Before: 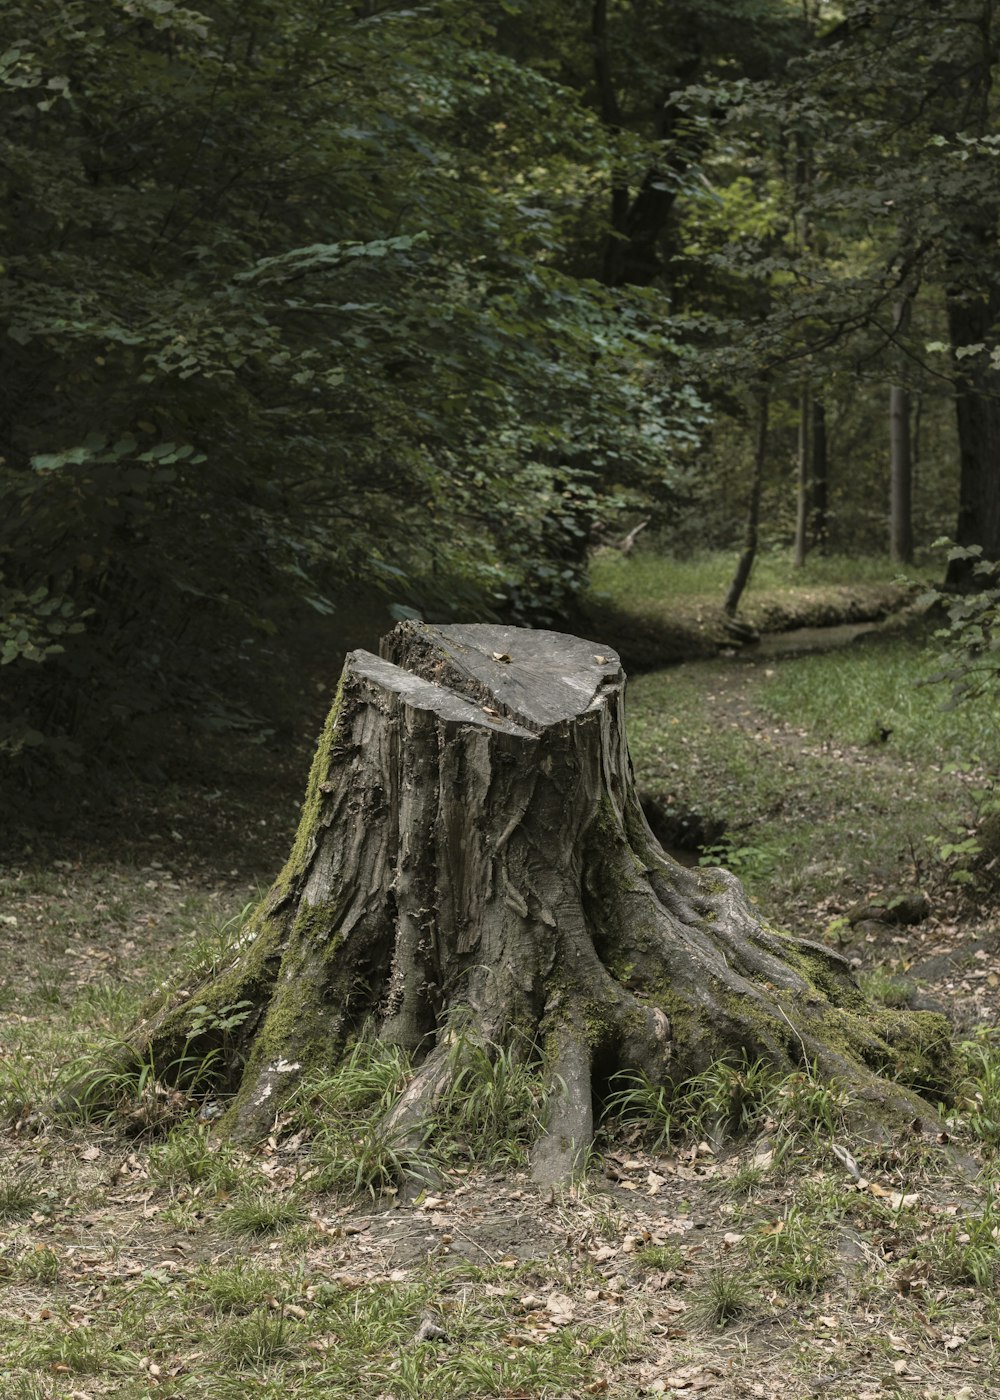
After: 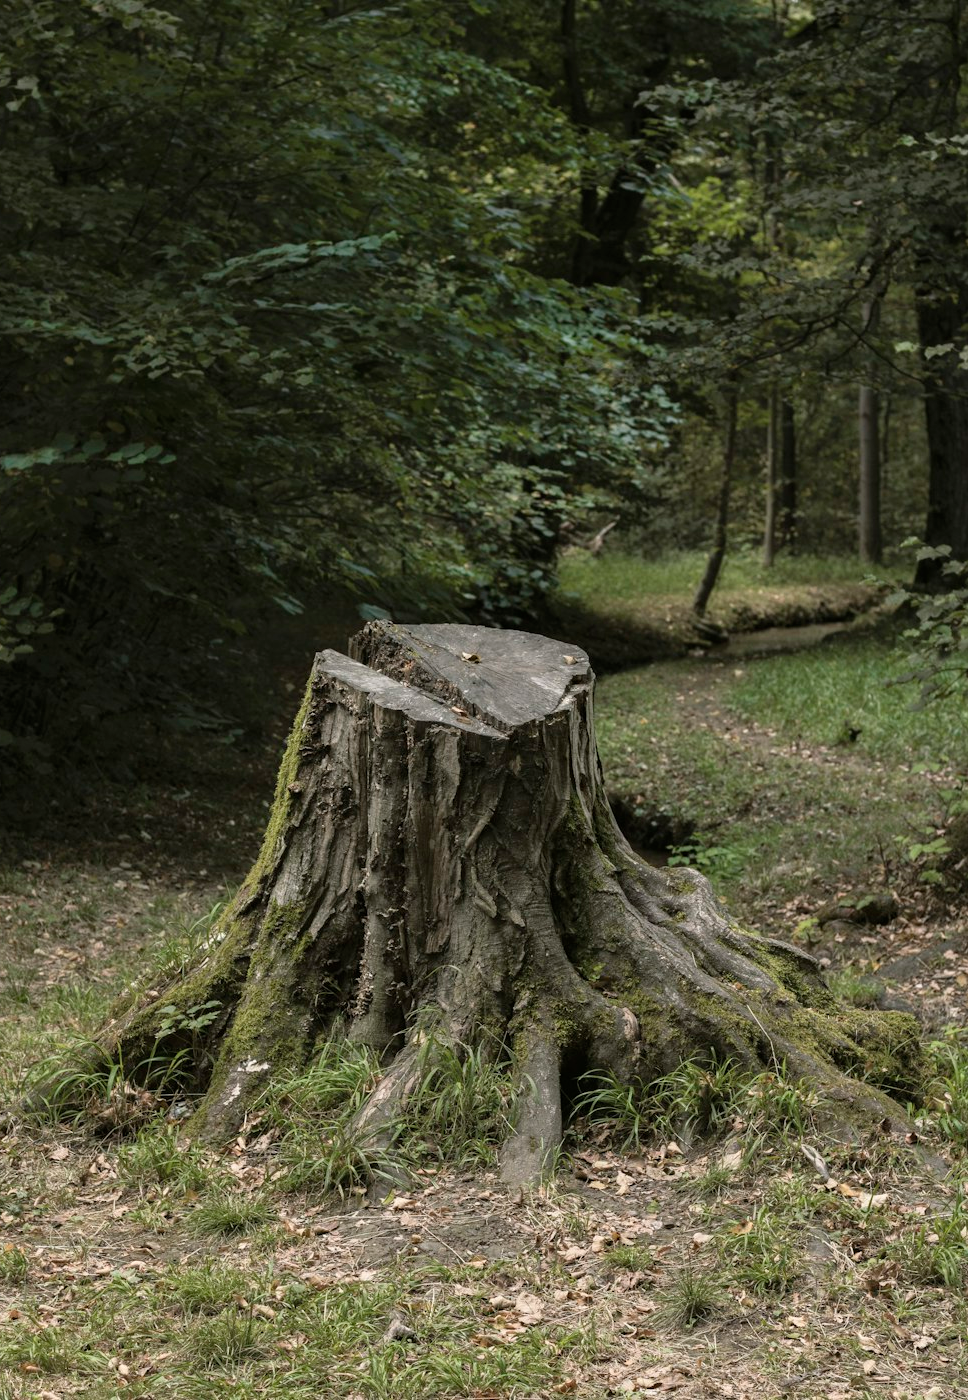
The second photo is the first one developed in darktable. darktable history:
crop and rotate: left 3.18%
